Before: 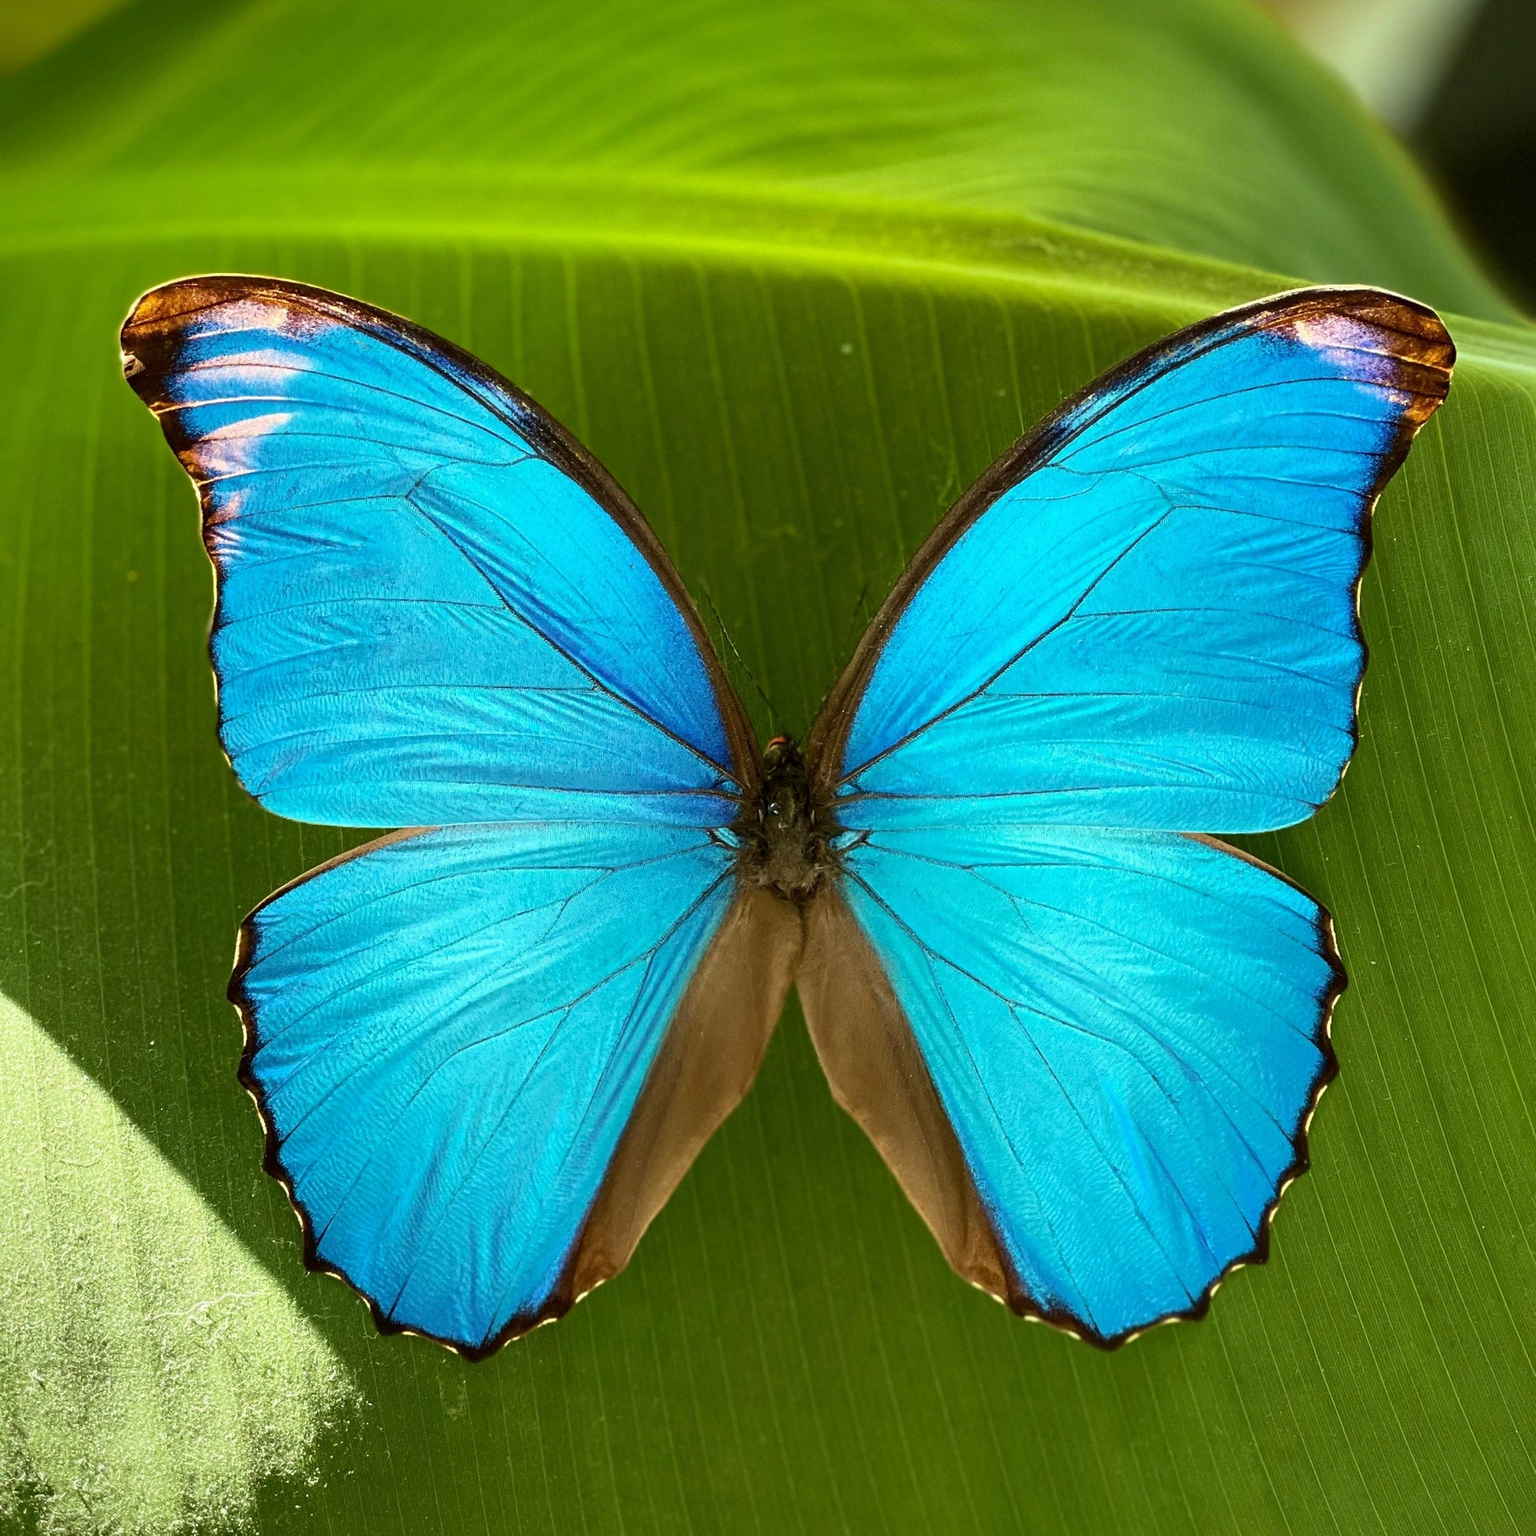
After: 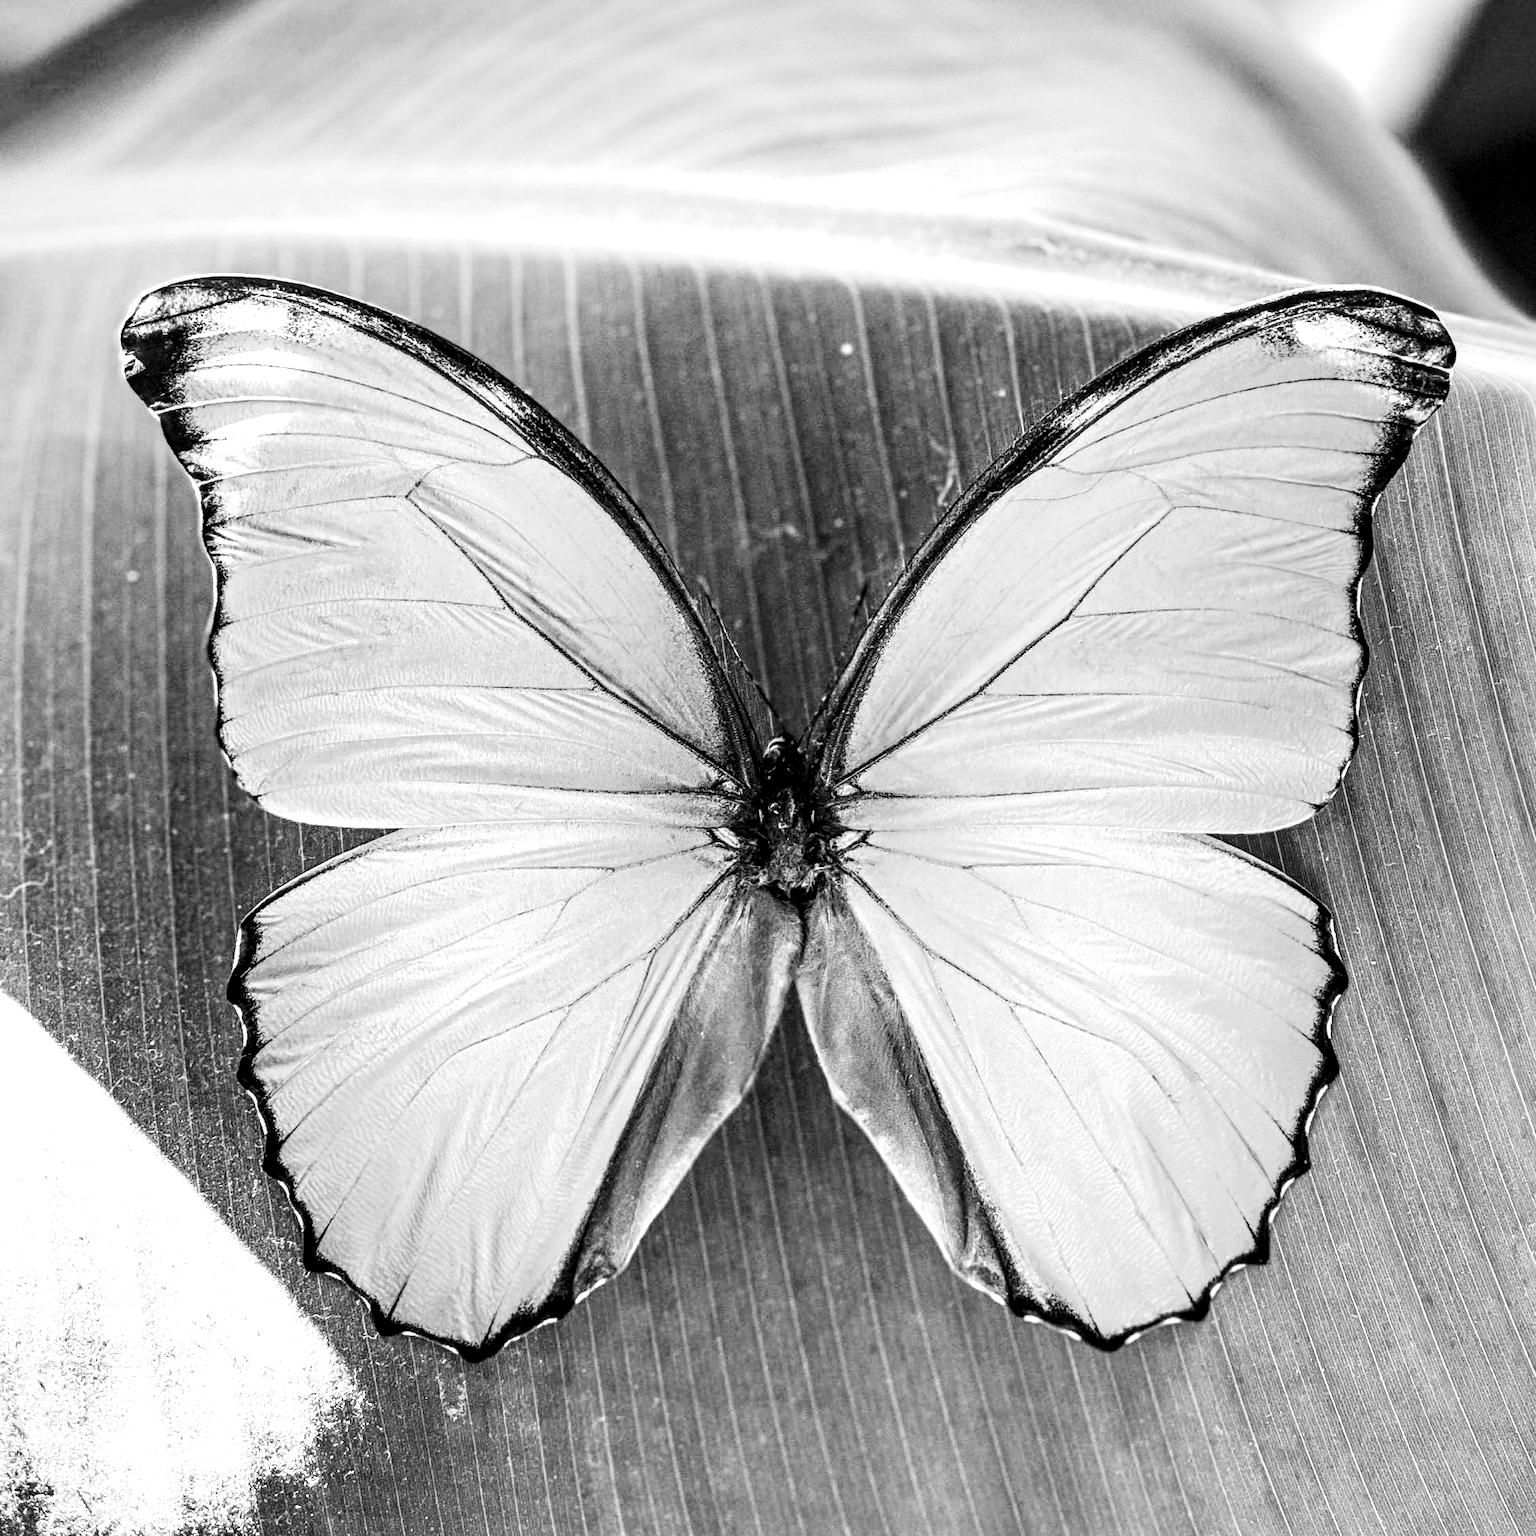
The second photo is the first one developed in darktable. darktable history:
exposure: black level correction 0, exposure 1.4 EV, compensate highlight preservation false
color calibration: x 0.37, y 0.382, temperature 4313.32 K
contrast brightness saturation: contrast 0.4, brightness 0.05, saturation 0.25
local contrast: highlights 20%, detail 197%
monochrome: a 73.58, b 64.21
